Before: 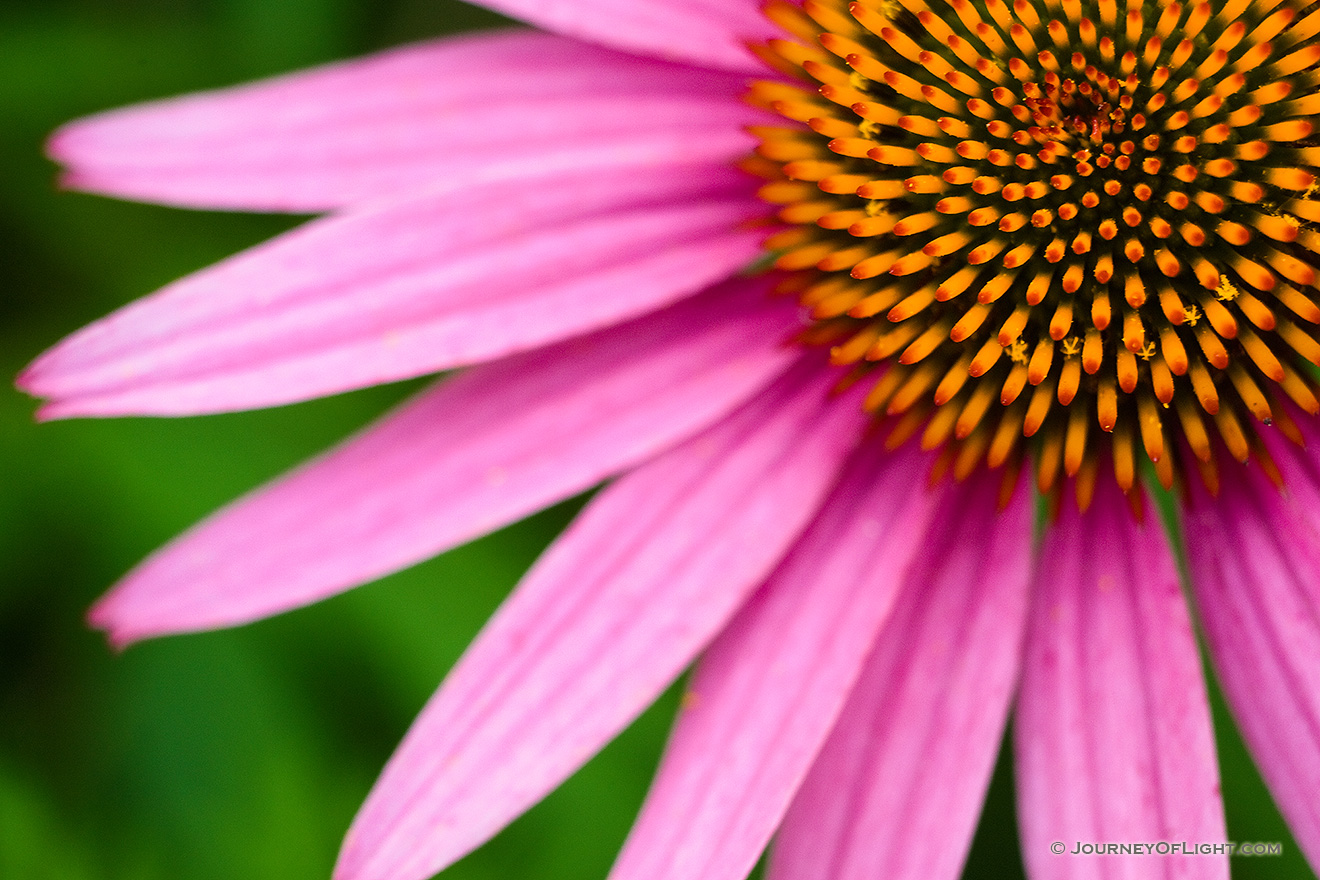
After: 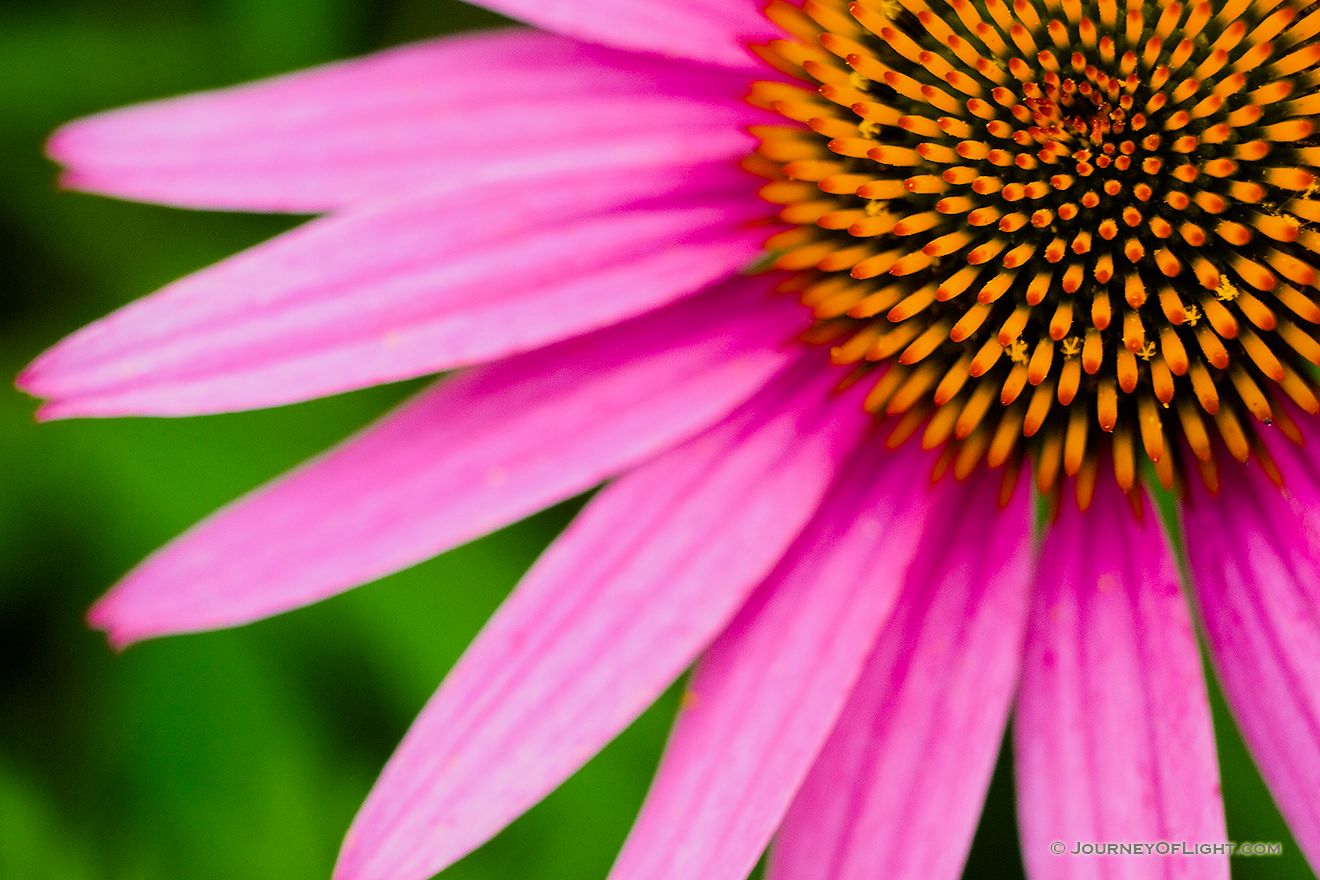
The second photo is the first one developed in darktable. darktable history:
filmic rgb: black relative exposure -7.65 EV, white relative exposure 4.56 EV, hardness 3.61, color science v6 (2022)
color balance rgb: perceptual saturation grading › global saturation 19.94%, perceptual brilliance grading › global brilliance 11.489%
